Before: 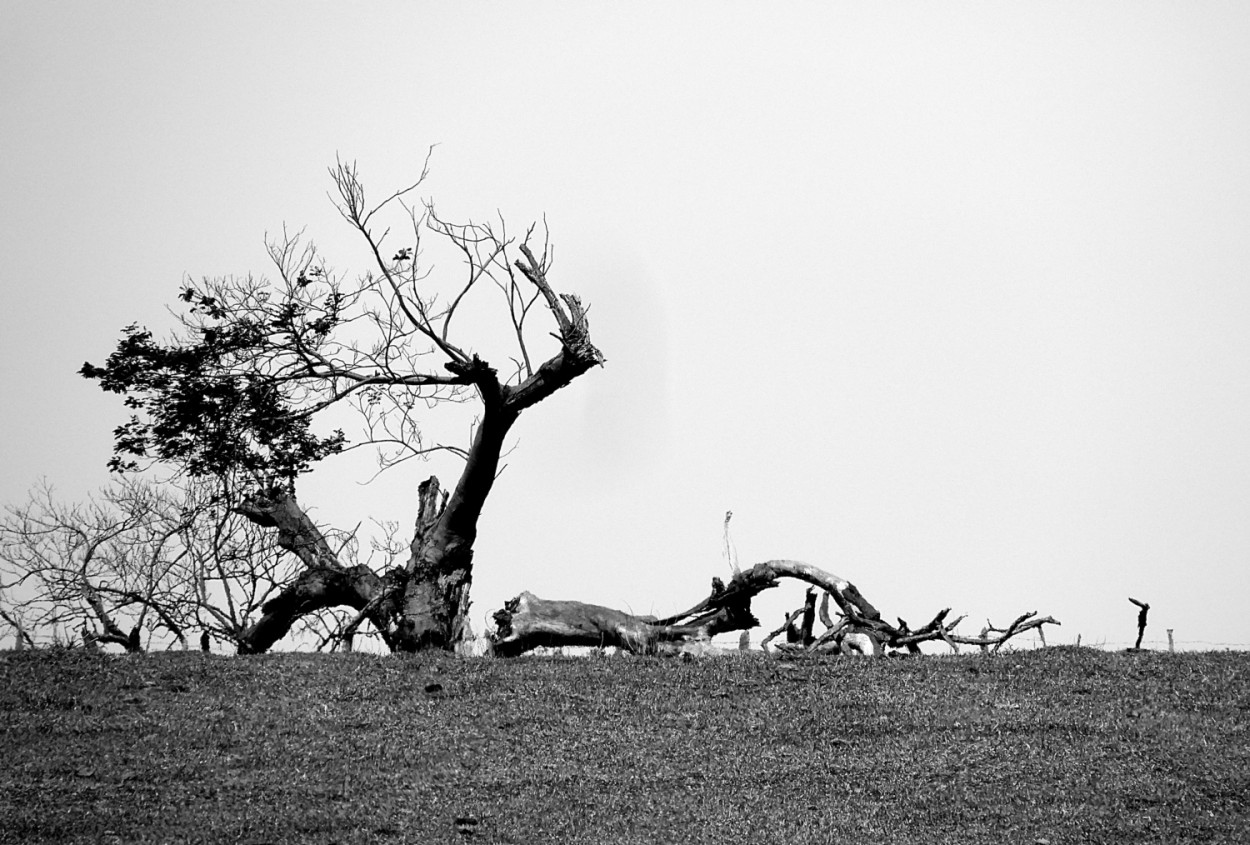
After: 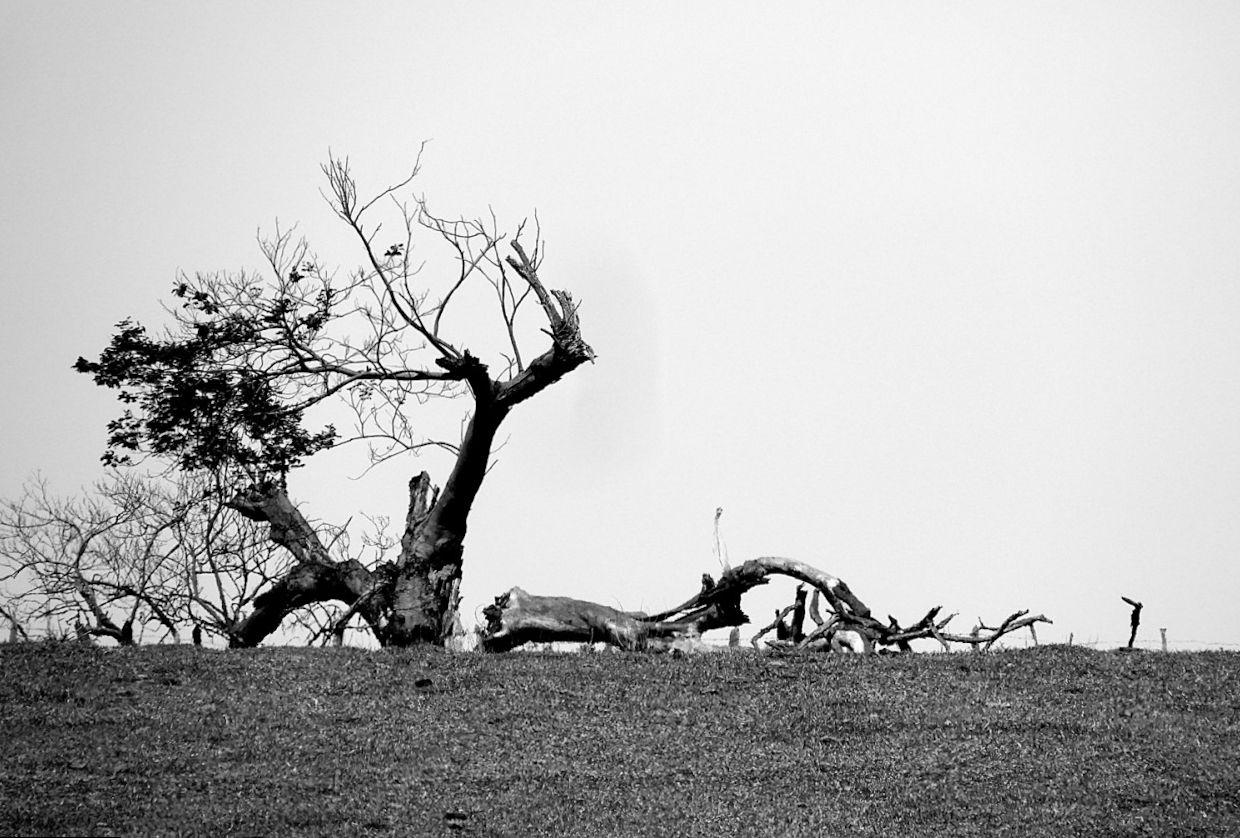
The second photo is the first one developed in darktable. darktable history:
rotate and perspective: rotation 0.192°, lens shift (horizontal) -0.015, crop left 0.005, crop right 0.996, crop top 0.006, crop bottom 0.99
color zones: curves: ch1 [(0, 0.469) (0.01, 0.469) (0.12, 0.446) (0.248, 0.469) (0.5, 0.5) (0.748, 0.5) (0.99, 0.469) (1, 0.469)]
